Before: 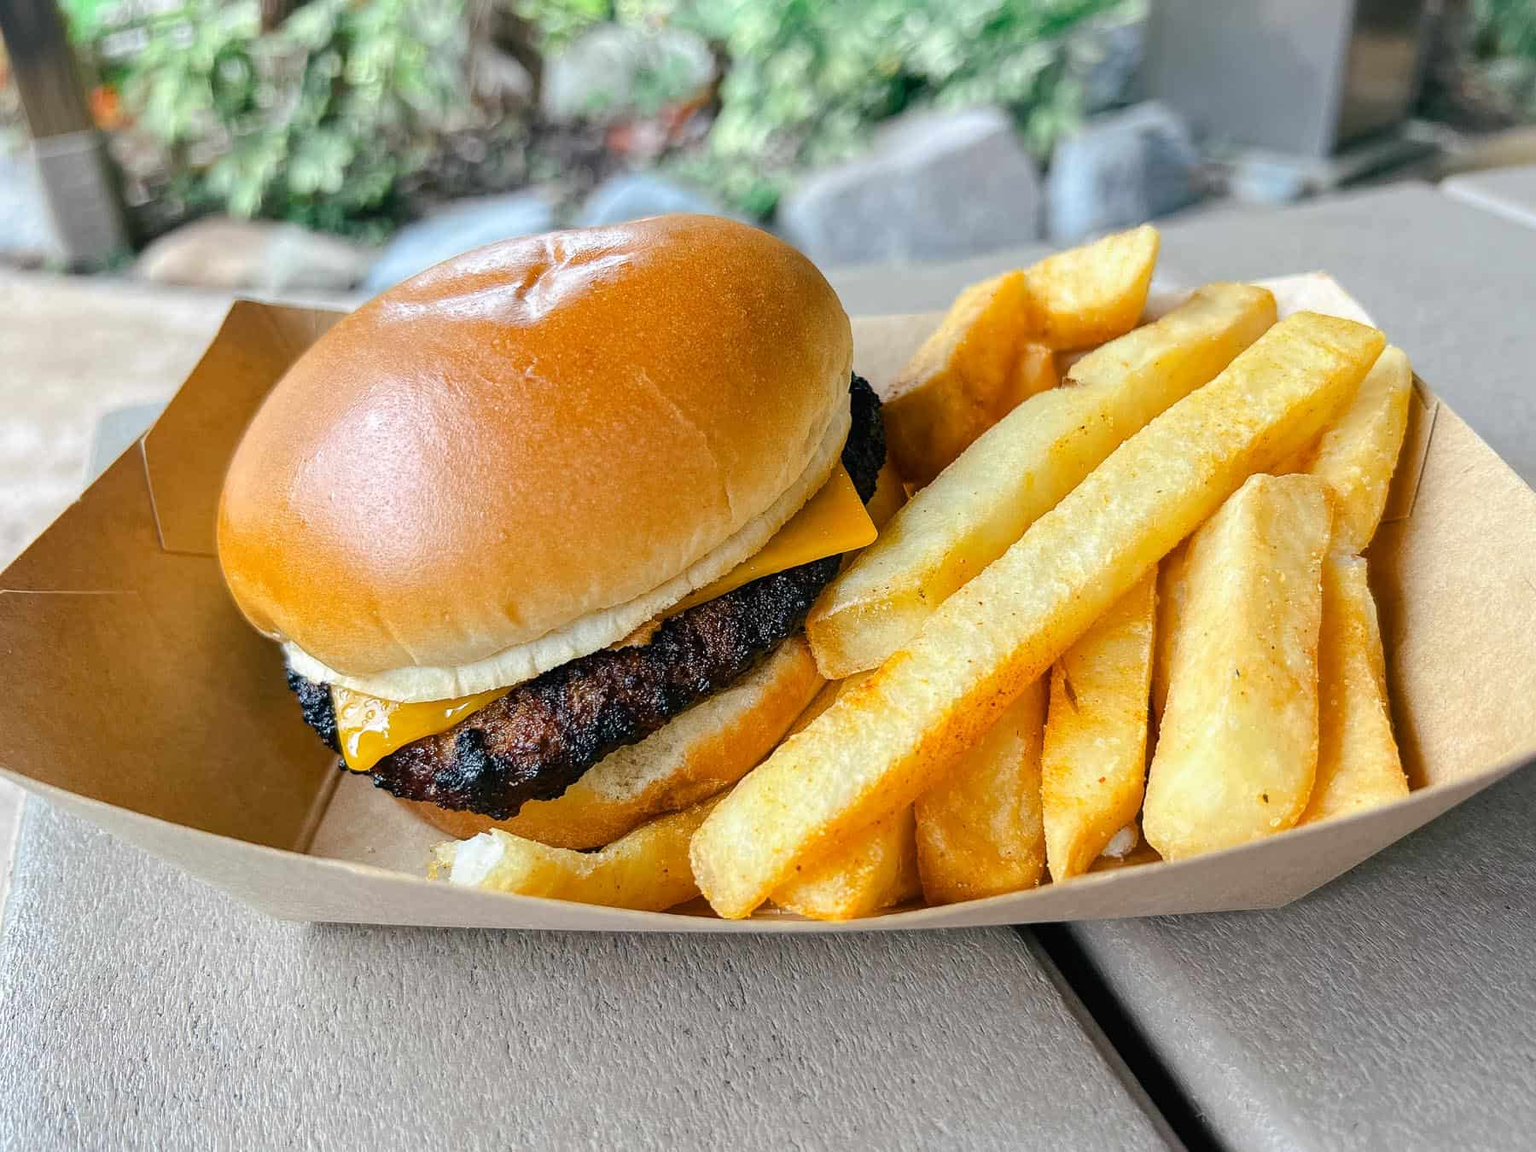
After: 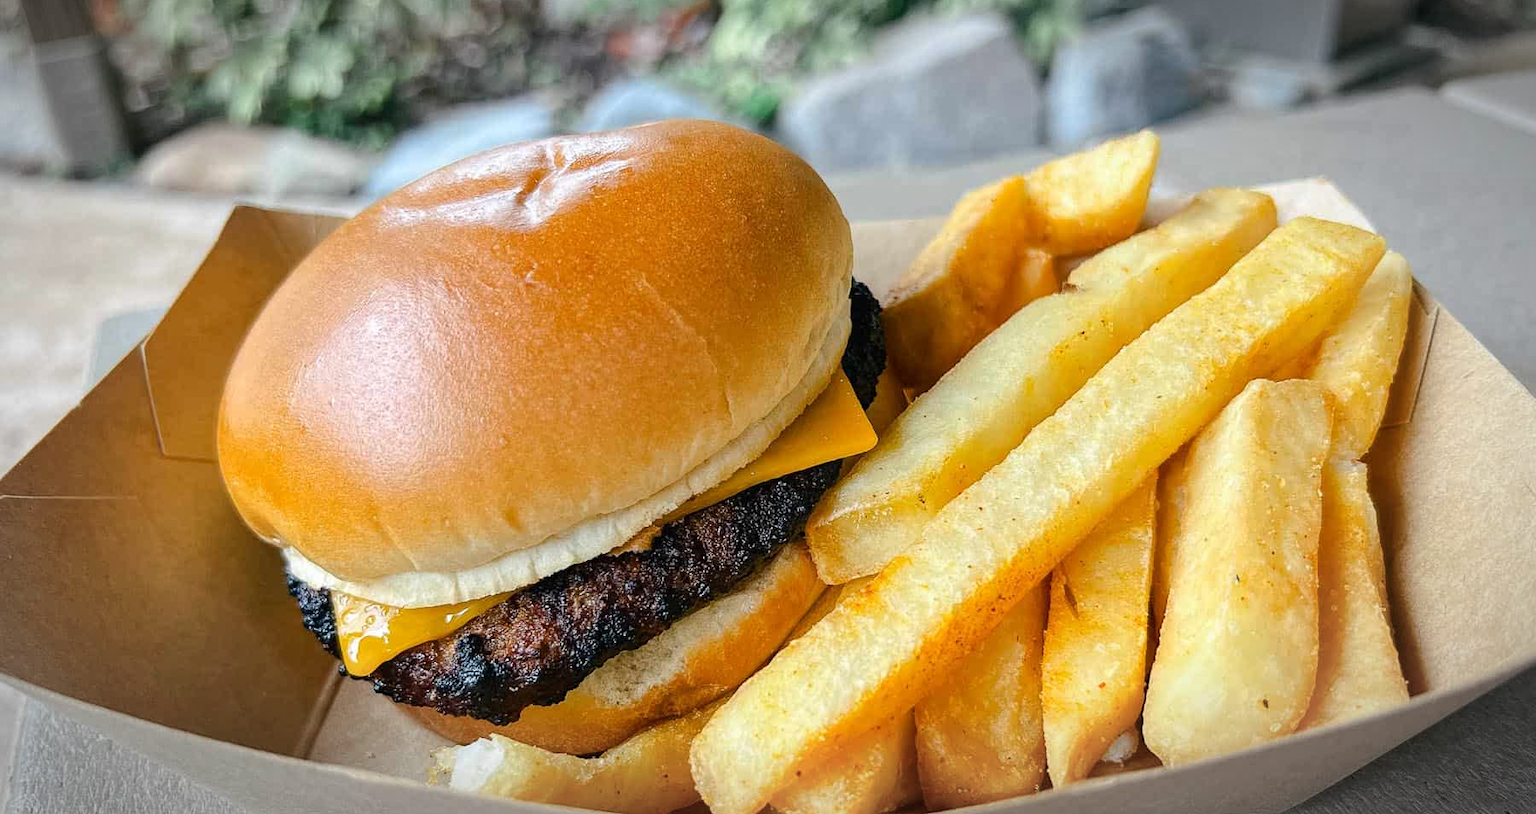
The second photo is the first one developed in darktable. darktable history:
vignetting: automatic ratio true
crop and rotate: top 8.293%, bottom 20.996%
